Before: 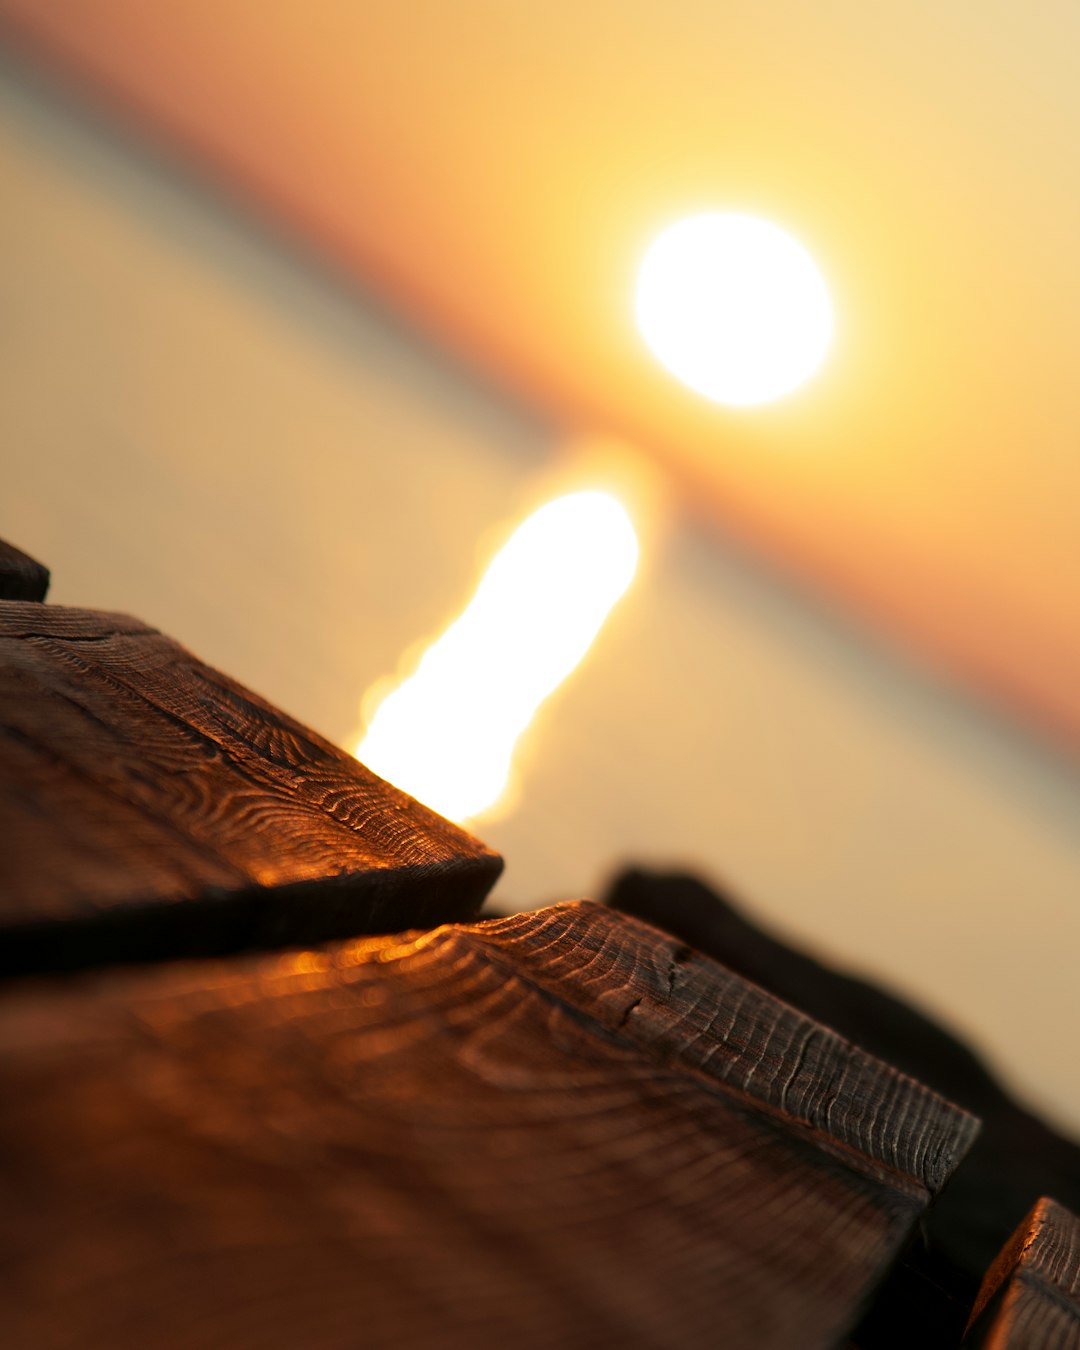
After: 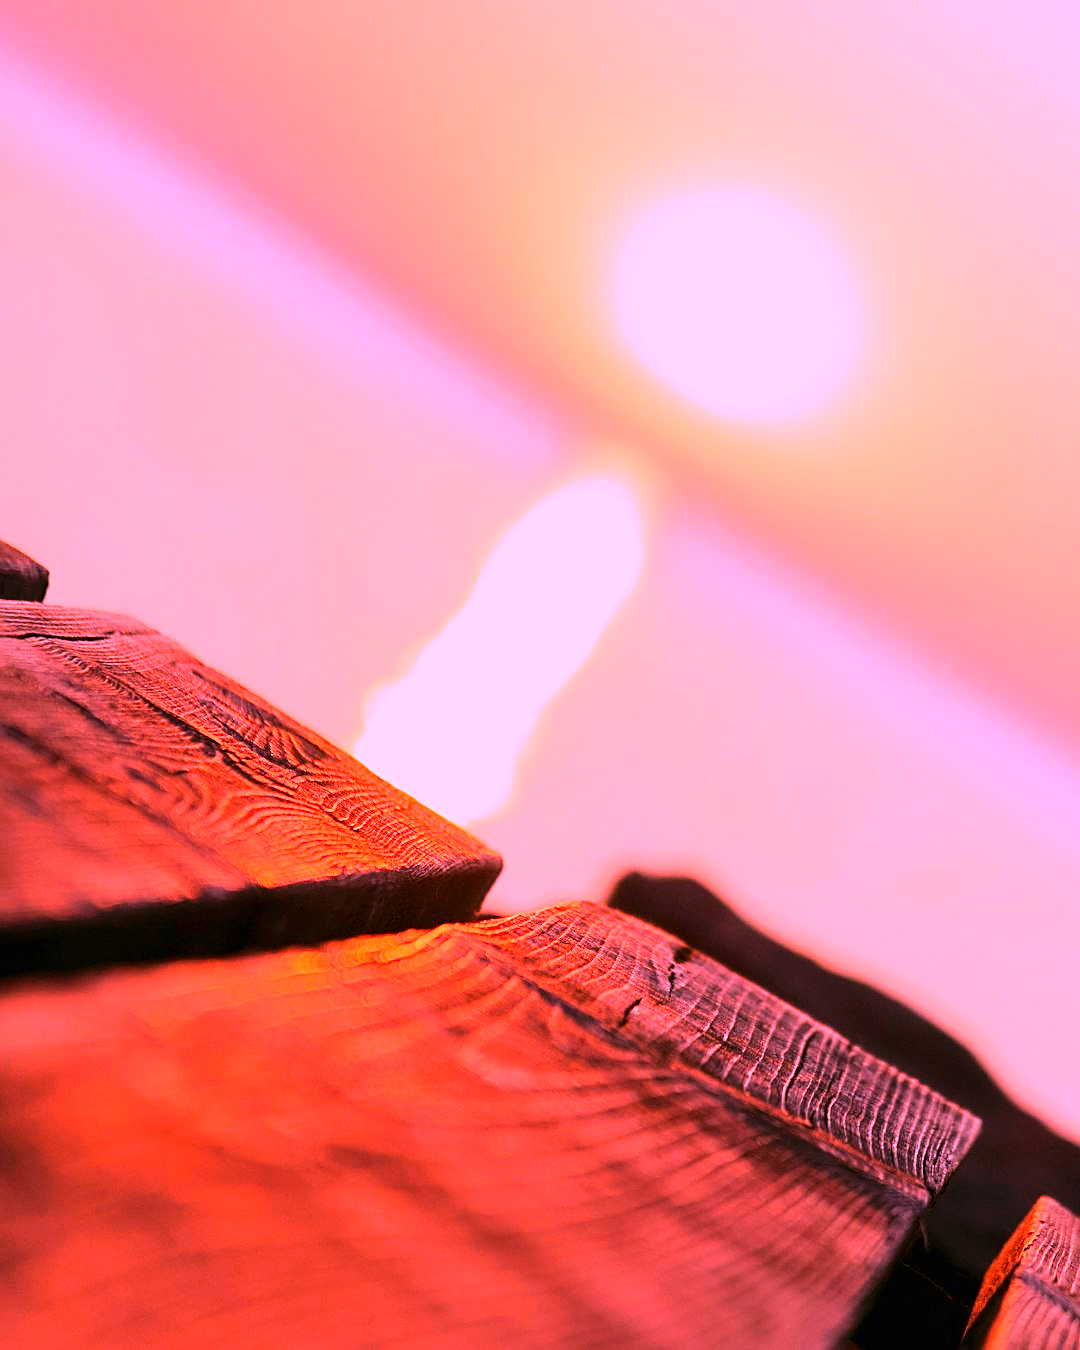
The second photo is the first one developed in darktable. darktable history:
white balance: red 2.012, blue 1.687
sharpen: on, module defaults
base curve: curves: ch0 [(0, 0) (0.028, 0.03) (0.121, 0.232) (0.46, 0.748) (0.859, 0.968) (1, 1)]
exposure: black level correction 0, exposure 0.877 EV, compensate exposure bias true, compensate highlight preservation false | blend: blend mode normal, opacity 100%; mask: uniform (no mask)
